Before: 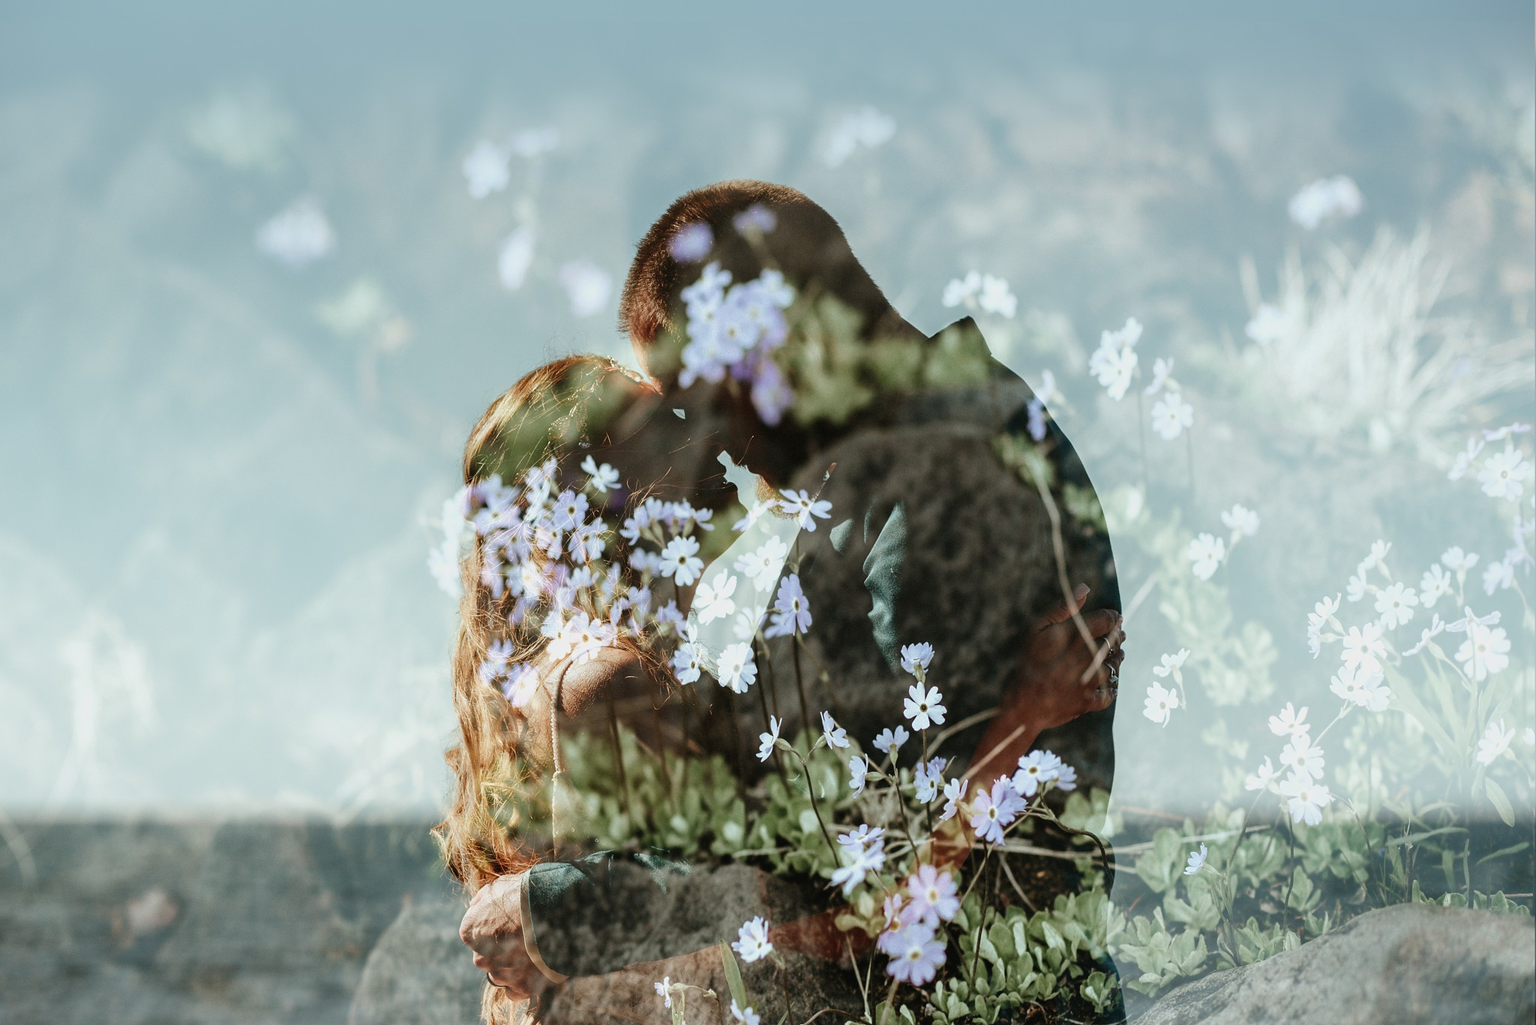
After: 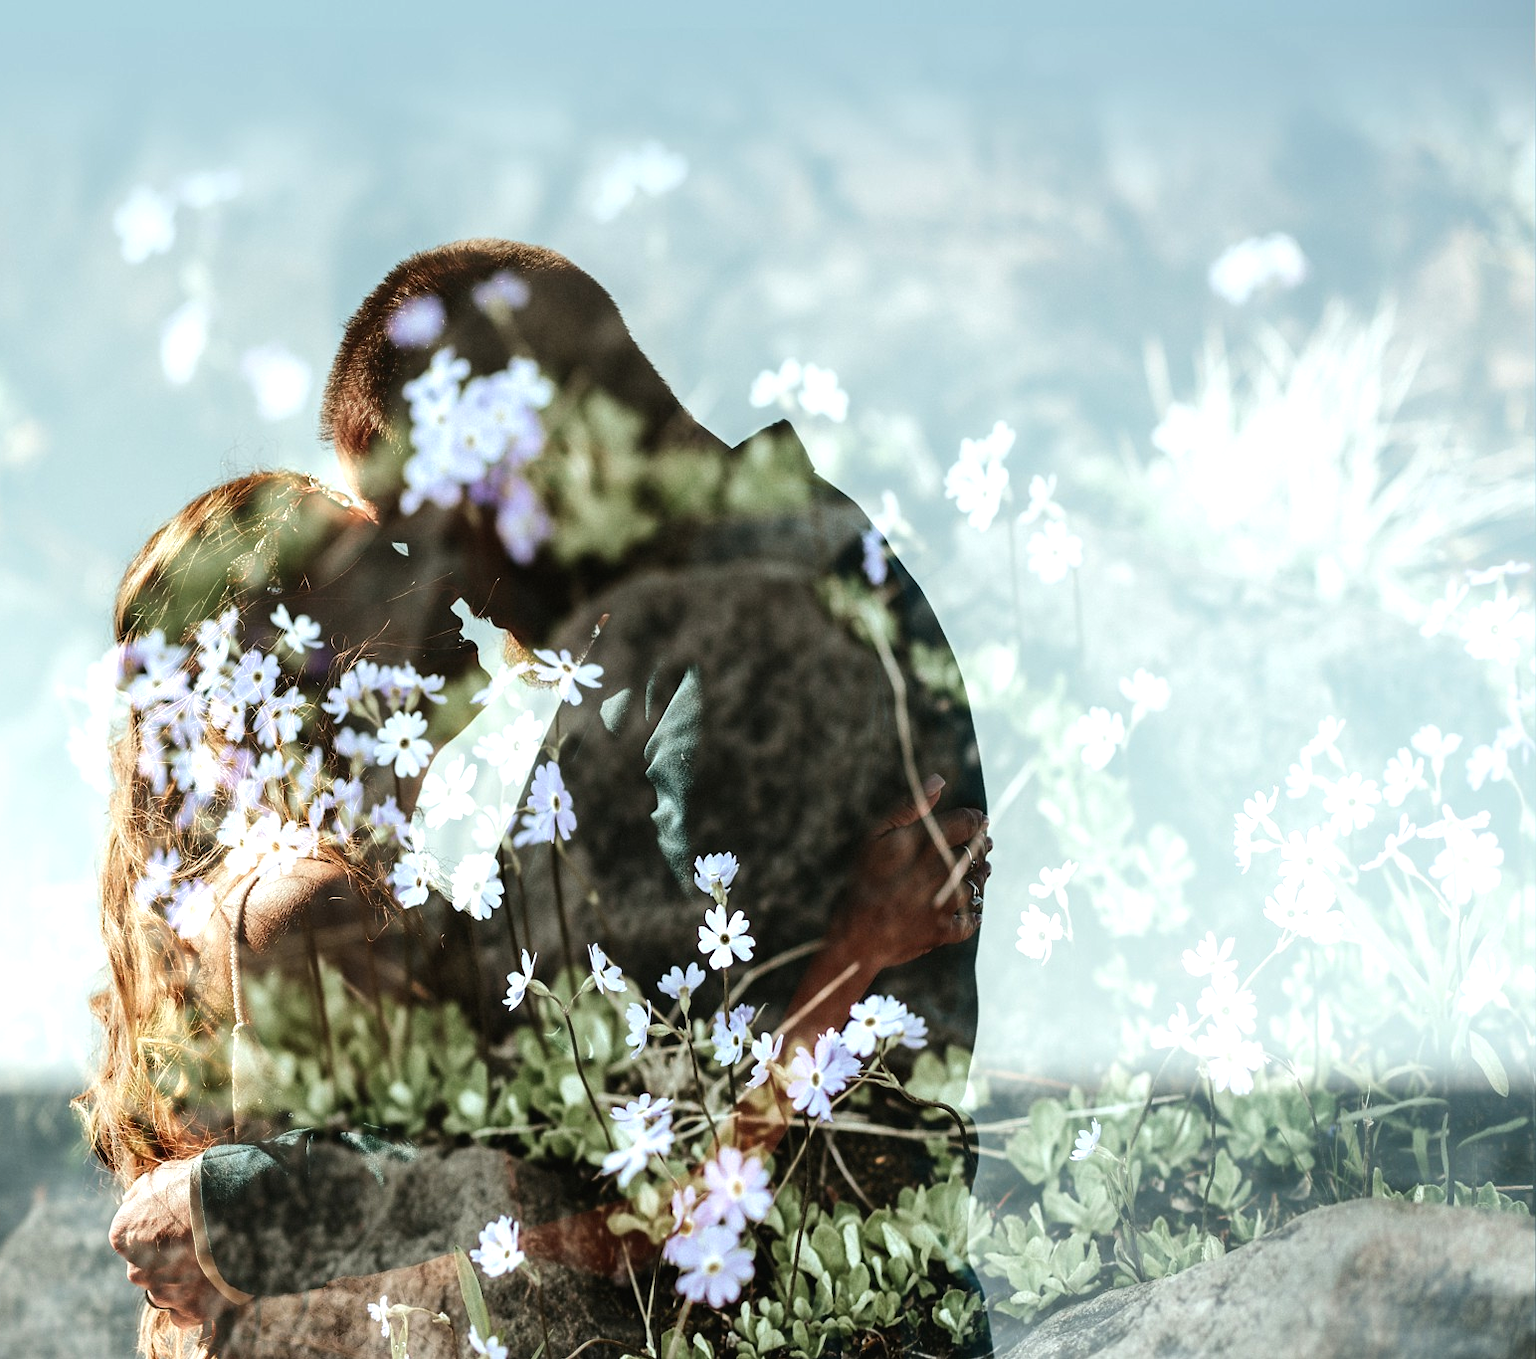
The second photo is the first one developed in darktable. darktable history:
crop and rotate: left 24.6%
tone equalizer: -8 EV -0.417 EV, -7 EV -0.389 EV, -6 EV -0.333 EV, -5 EV -0.222 EV, -3 EV 0.222 EV, -2 EV 0.333 EV, -1 EV 0.389 EV, +0 EV 0.417 EV, edges refinement/feathering 500, mask exposure compensation -1.57 EV, preserve details no
exposure: exposure 0.2 EV, compensate highlight preservation false
